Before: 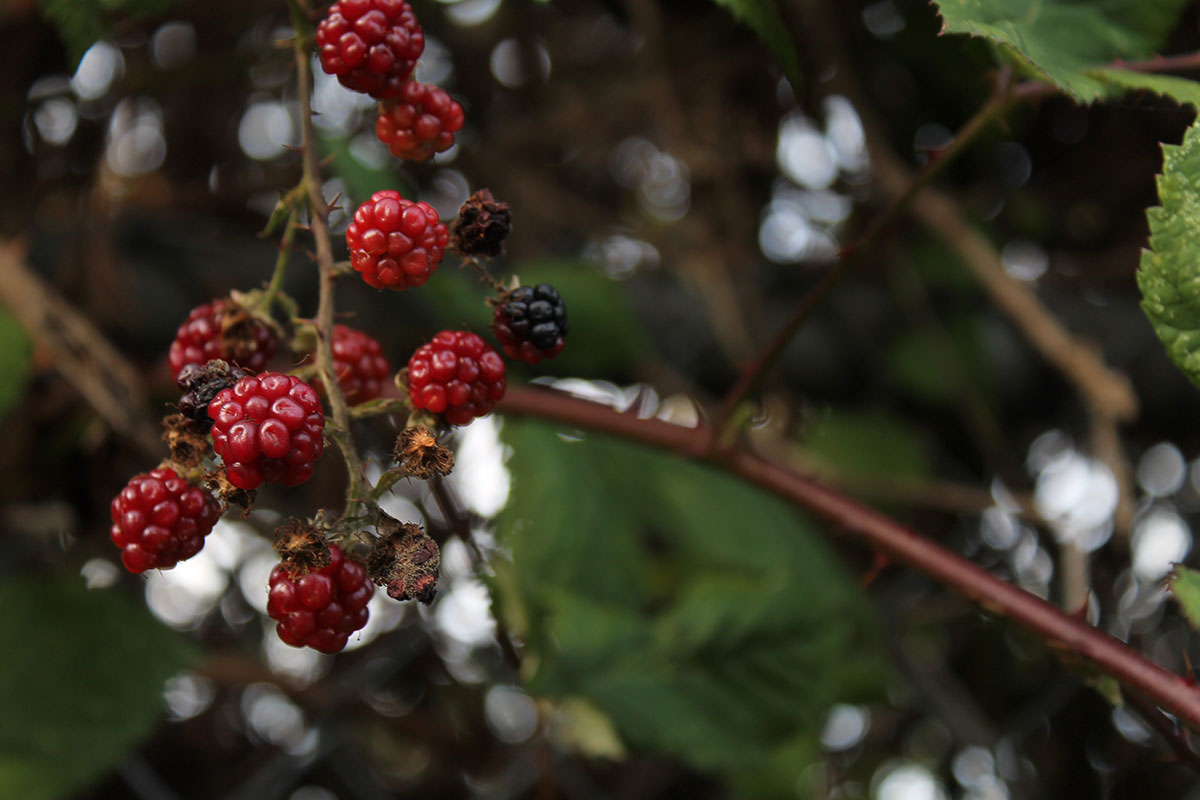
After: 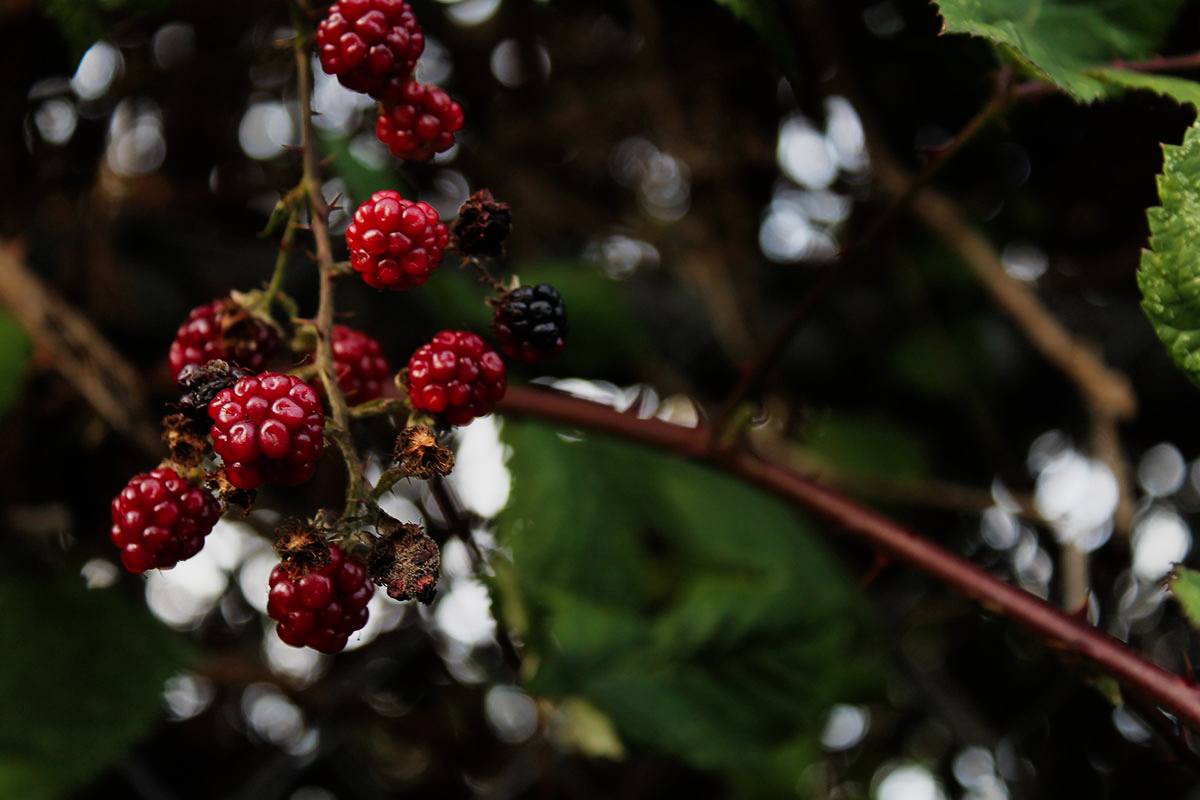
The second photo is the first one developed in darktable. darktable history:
sigmoid: contrast 1.7, skew 0.1, preserve hue 0%, red attenuation 0.1, red rotation 0.035, green attenuation 0.1, green rotation -0.017, blue attenuation 0.15, blue rotation -0.052, base primaries Rec2020
white balance: emerald 1
